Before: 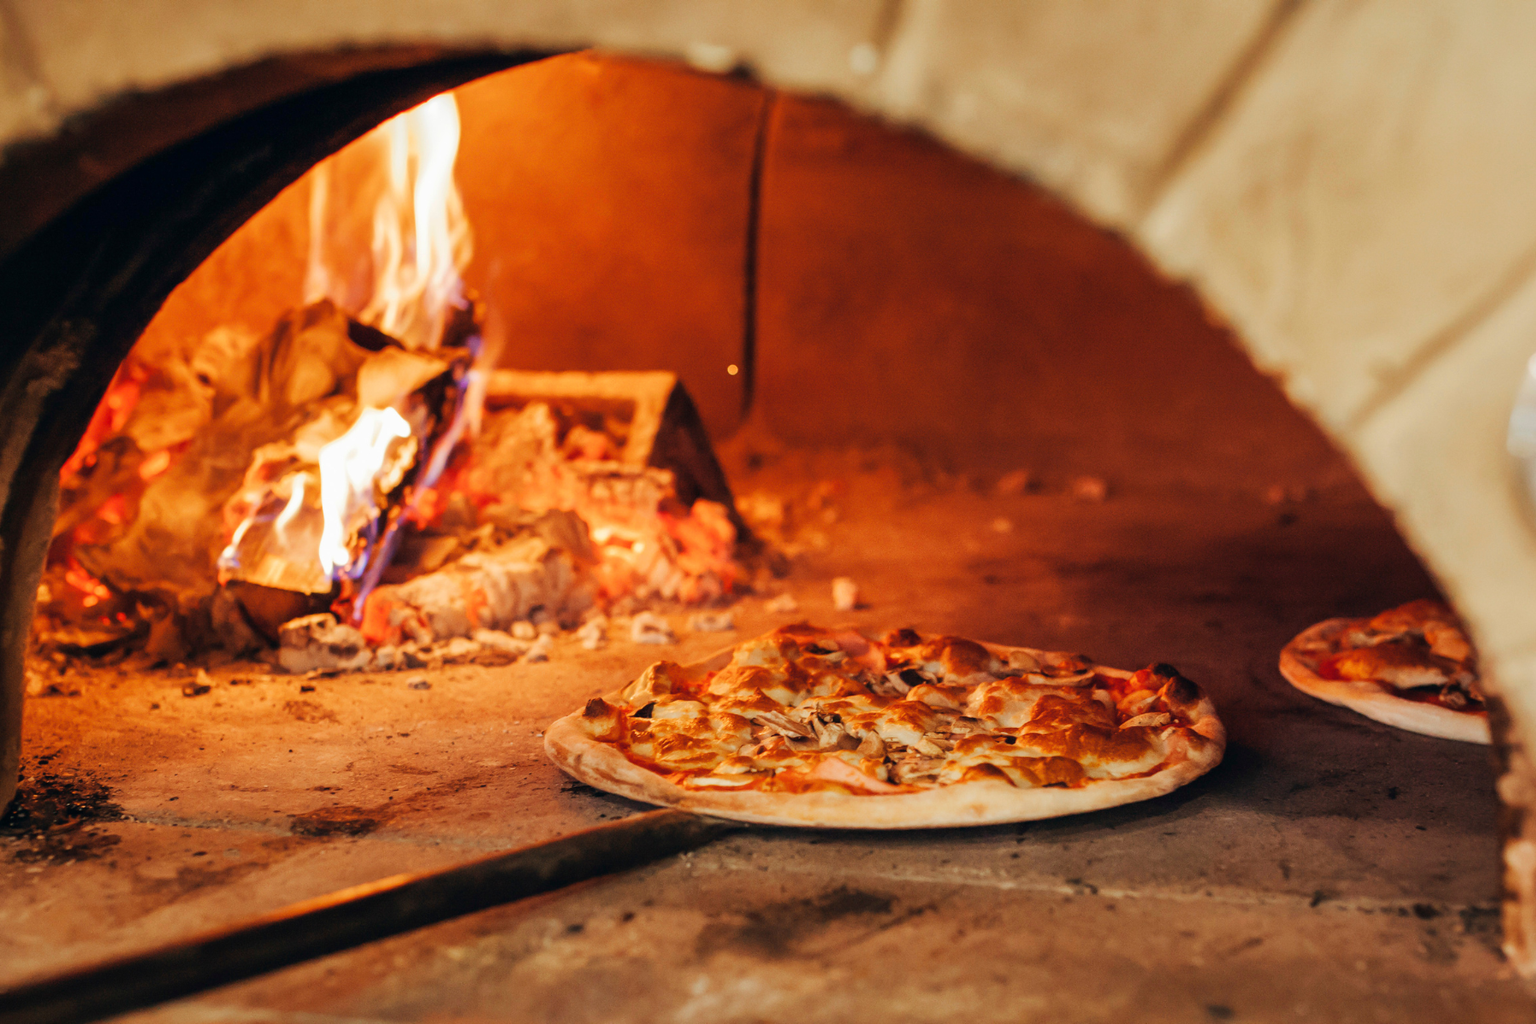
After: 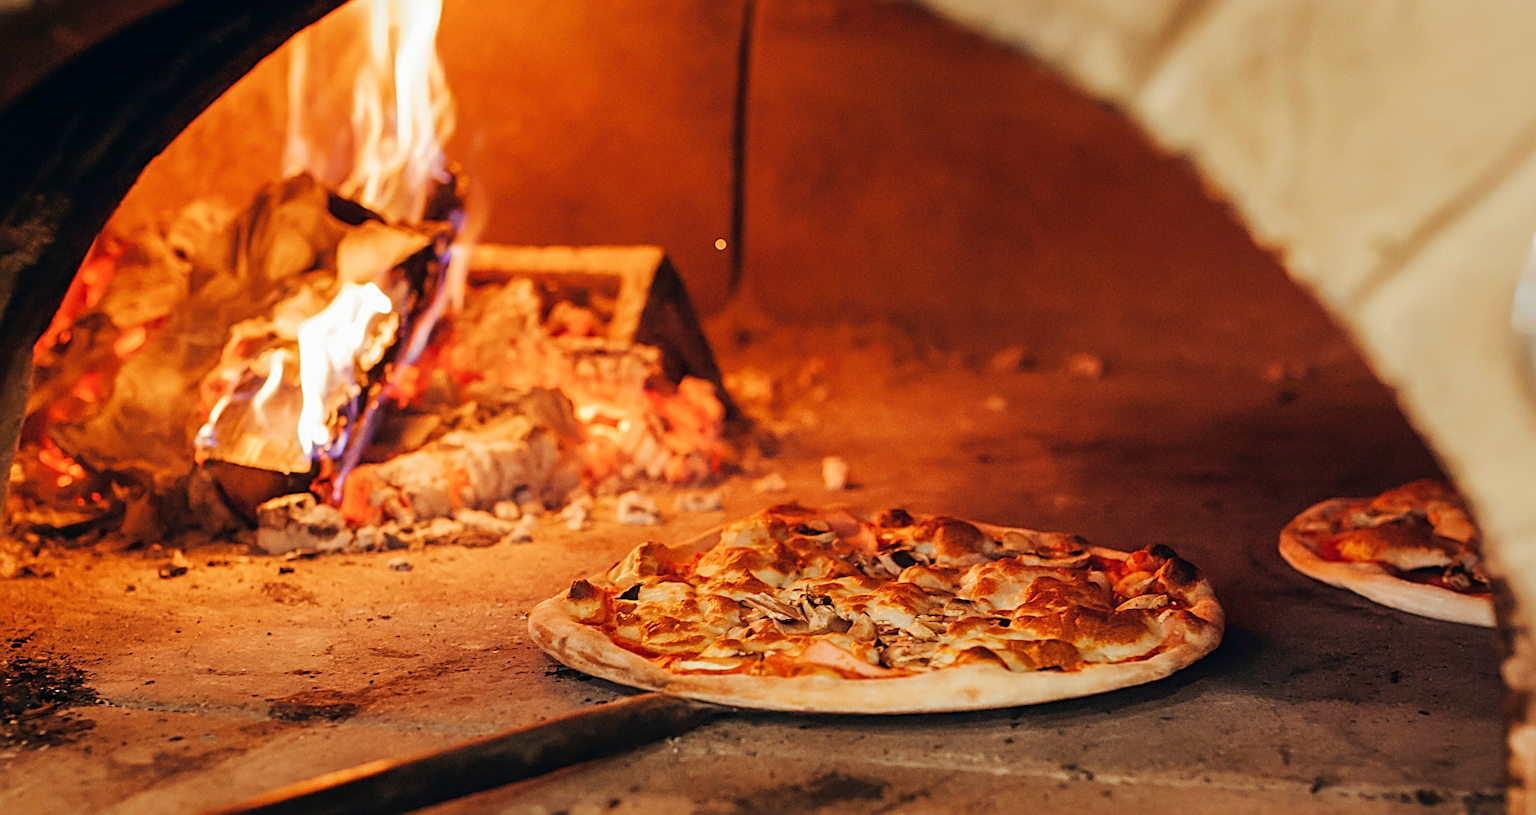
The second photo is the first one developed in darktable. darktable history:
crop and rotate: left 1.814%, top 12.818%, right 0.25%, bottom 9.225%
white balance: red 1, blue 1
sharpen: amount 0.75
